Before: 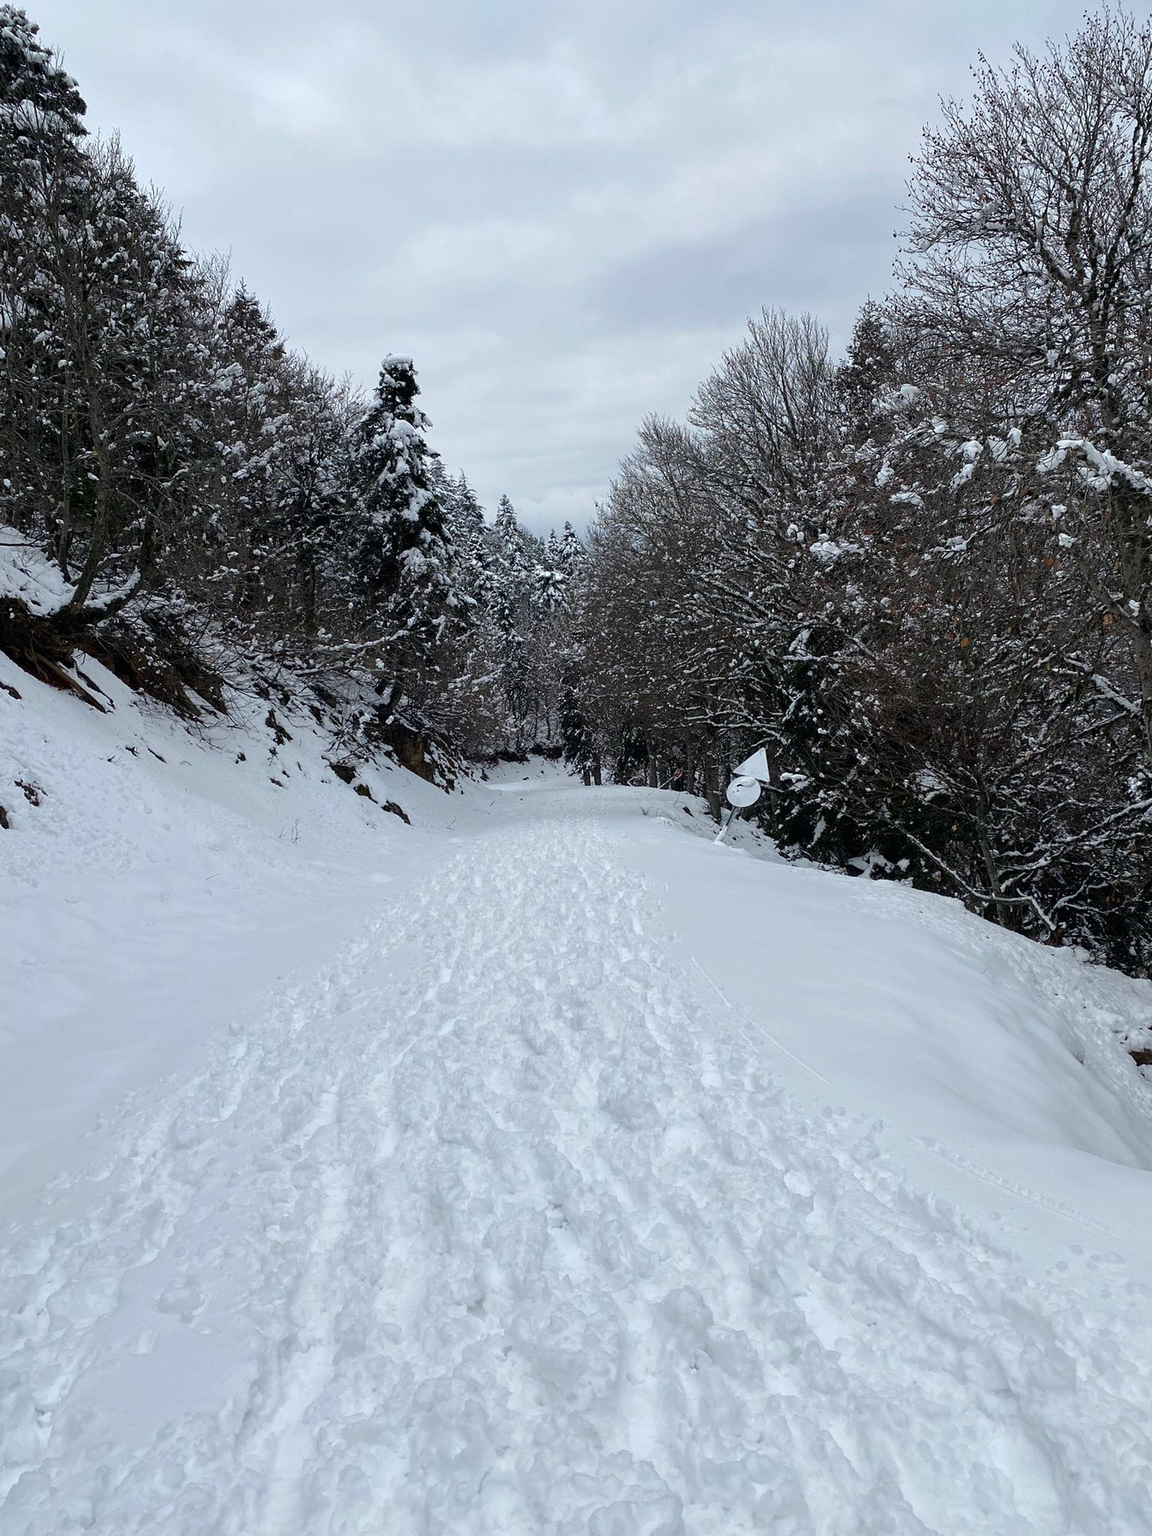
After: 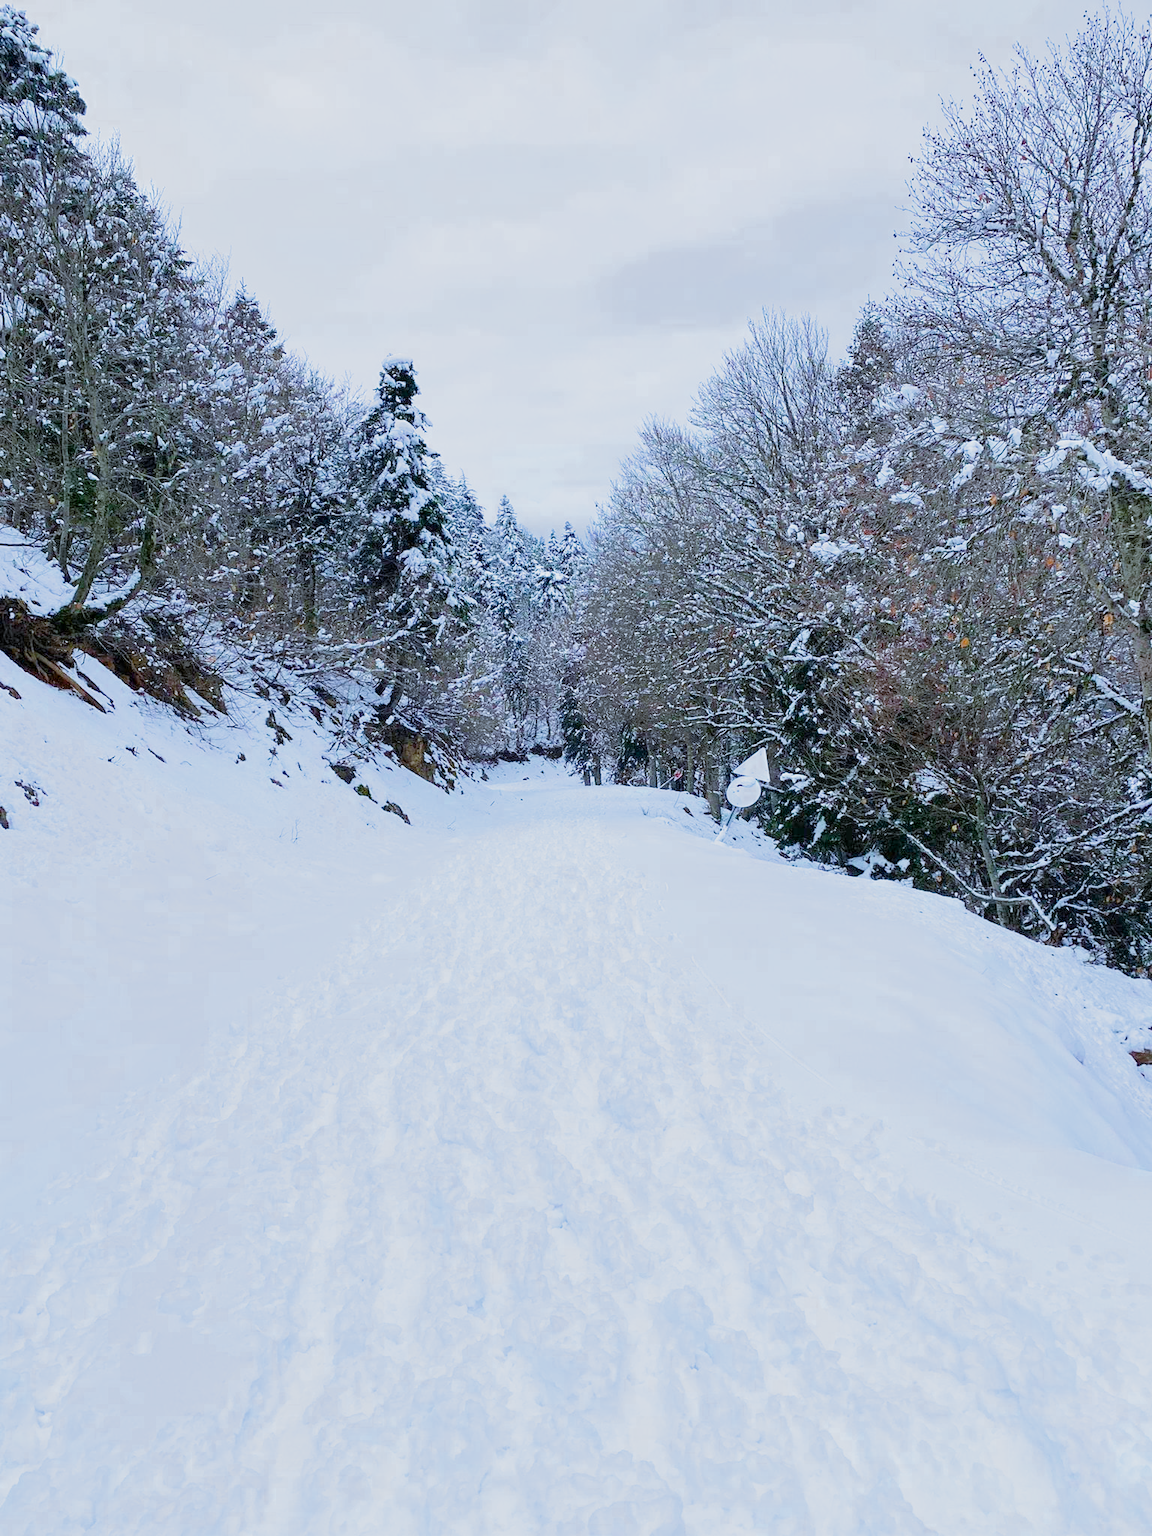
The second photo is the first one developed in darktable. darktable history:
filmic rgb: middle gray luminance 4.29%, black relative exposure -13 EV, white relative exposure 5 EV, threshold 6 EV, target black luminance 0%, hardness 5.19, latitude 59.69%, contrast 0.767, highlights saturation mix 5%, shadows ↔ highlights balance 25.95%, add noise in highlights 0, color science v3 (2019), use custom middle-gray values true, iterations of high-quality reconstruction 0, contrast in highlights soft, enable highlight reconstruction true
color balance rgb: linear chroma grading › global chroma 15%, perceptual saturation grading › global saturation 30%
white balance: red 0.924, blue 1.095
